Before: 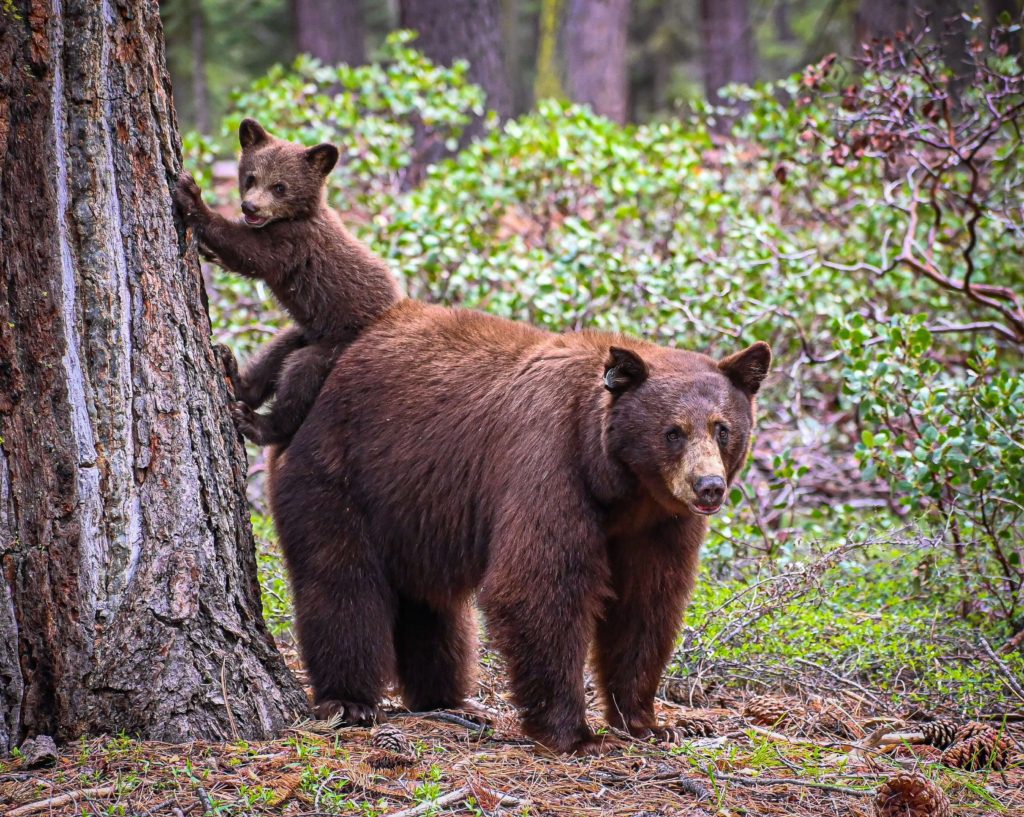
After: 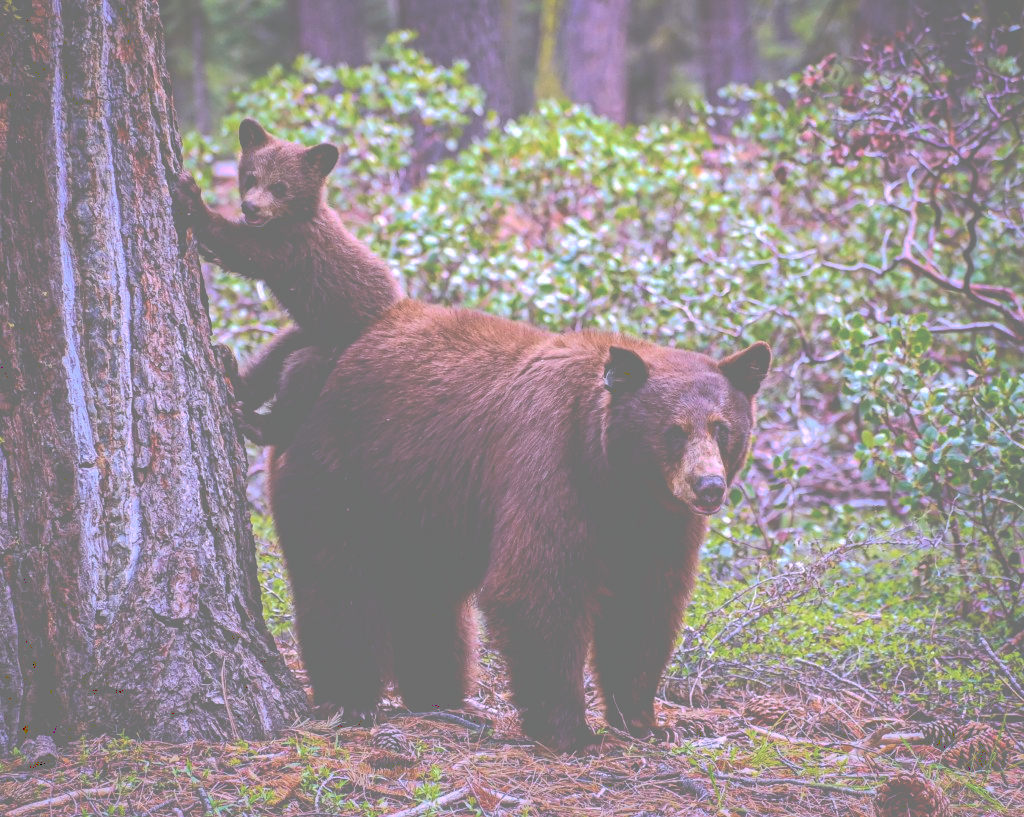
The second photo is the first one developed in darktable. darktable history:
white balance: red 1.042, blue 1.17
tone curve: curves: ch0 [(0, 0) (0.003, 0.464) (0.011, 0.464) (0.025, 0.464) (0.044, 0.464) (0.069, 0.464) (0.1, 0.463) (0.136, 0.463) (0.177, 0.464) (0.224, 0.469) (0.277, 0.482) (0.335, 0.501) (0.399, 0.53) (0.468, 0.567) (0.543, 0.61) (0.623, 0.663) (0.709, 0.718) (0.801, 0.779) (0.898, 0.842) (1, 1)], preserve colors none
velvia: on, module defaults
